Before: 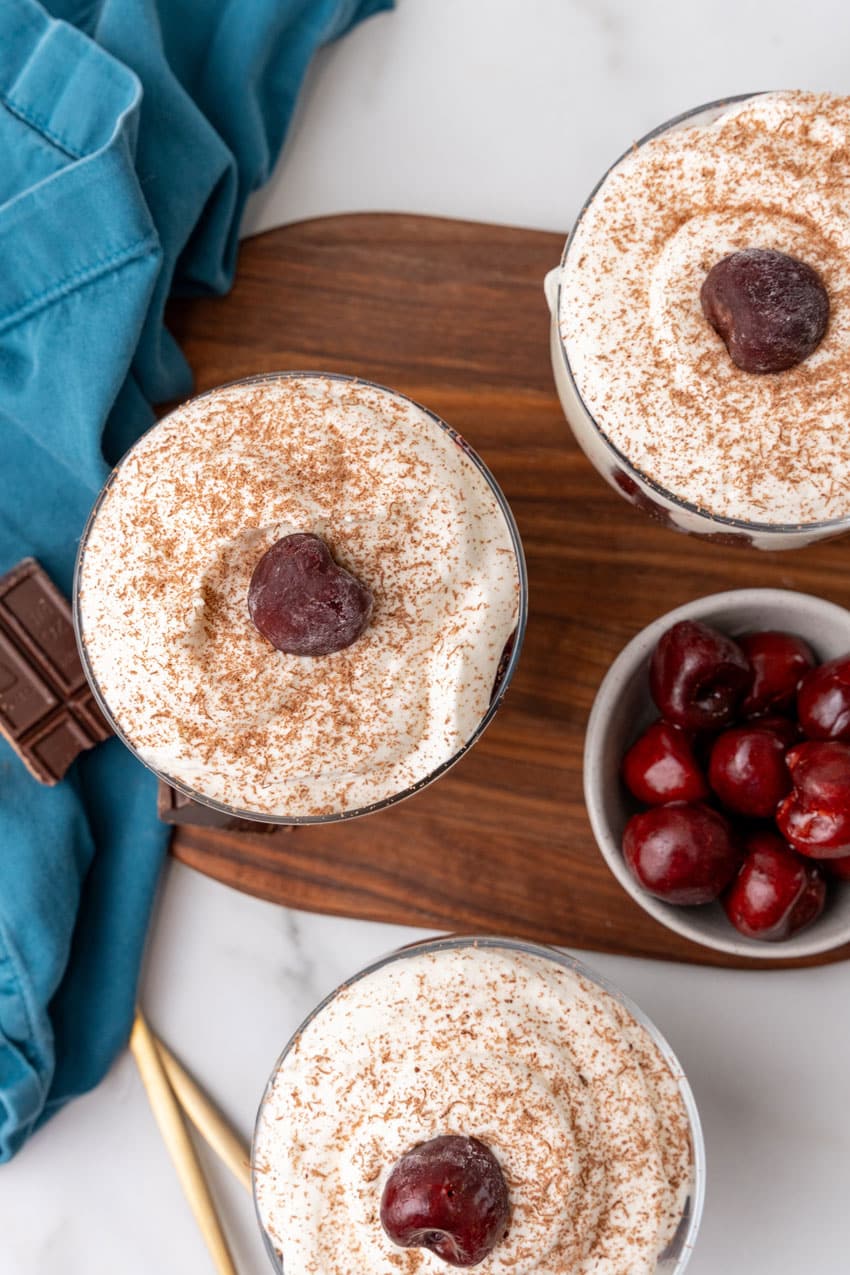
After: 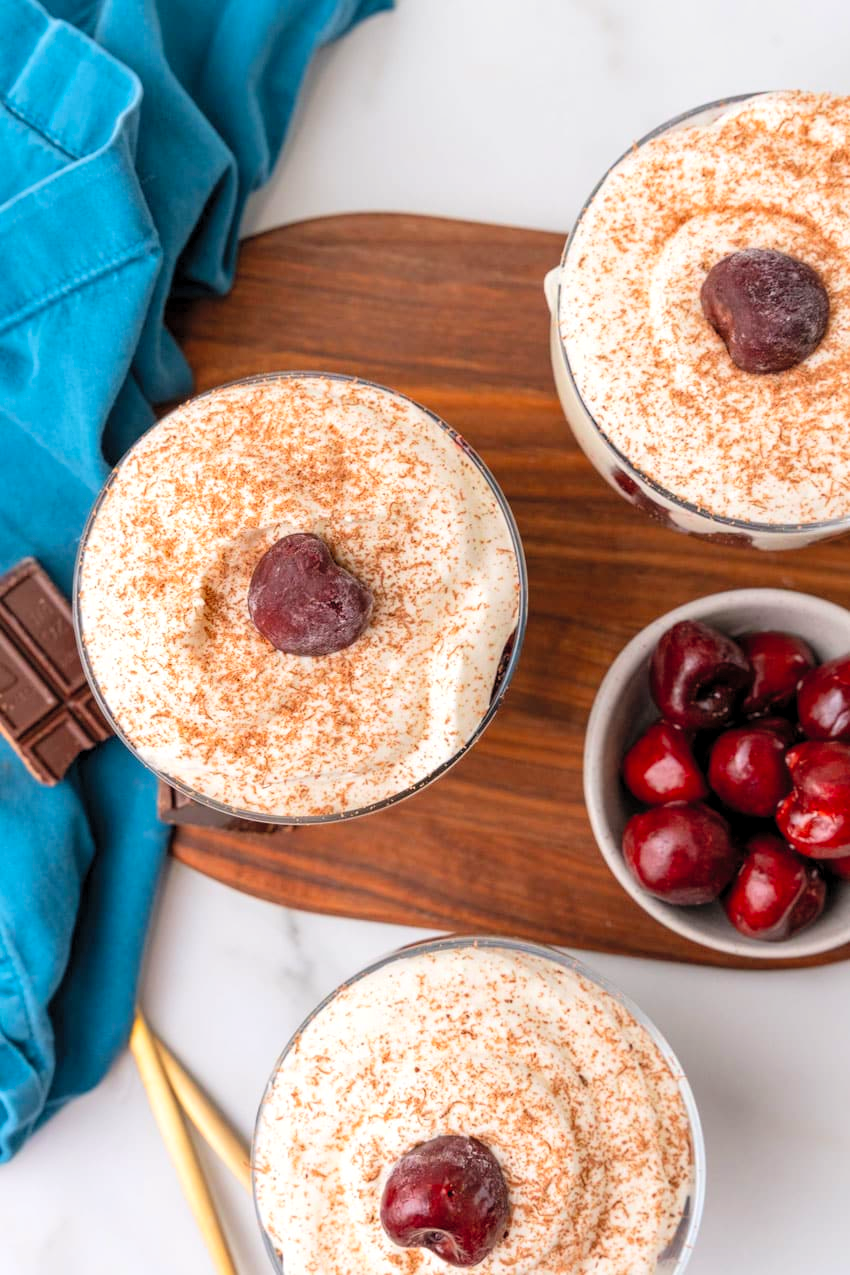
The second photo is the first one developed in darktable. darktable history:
contrast brightness saturation: contrast 0.07, brightness 0.18, saturation 0.4
levels: levels [0.026, 0.507, 0.987]
